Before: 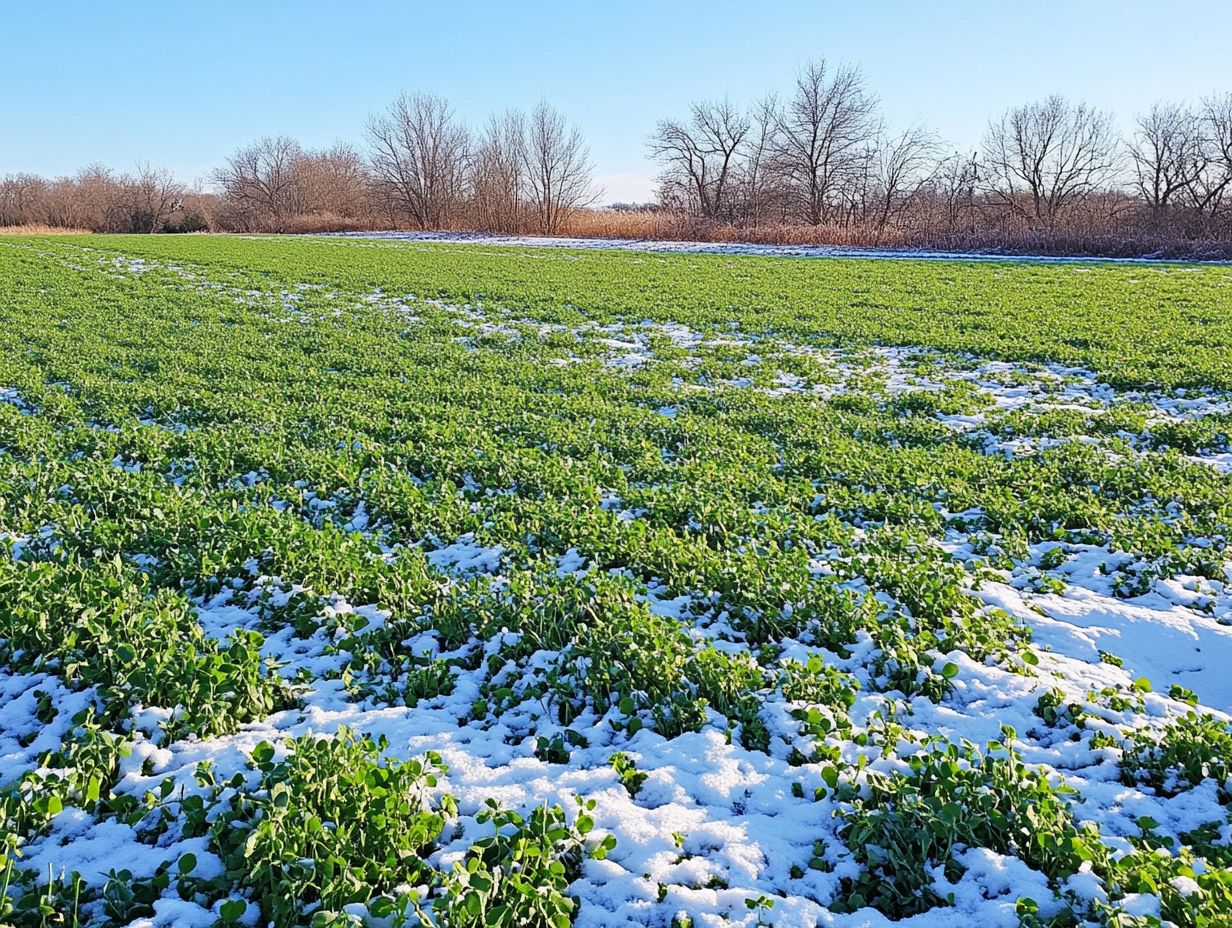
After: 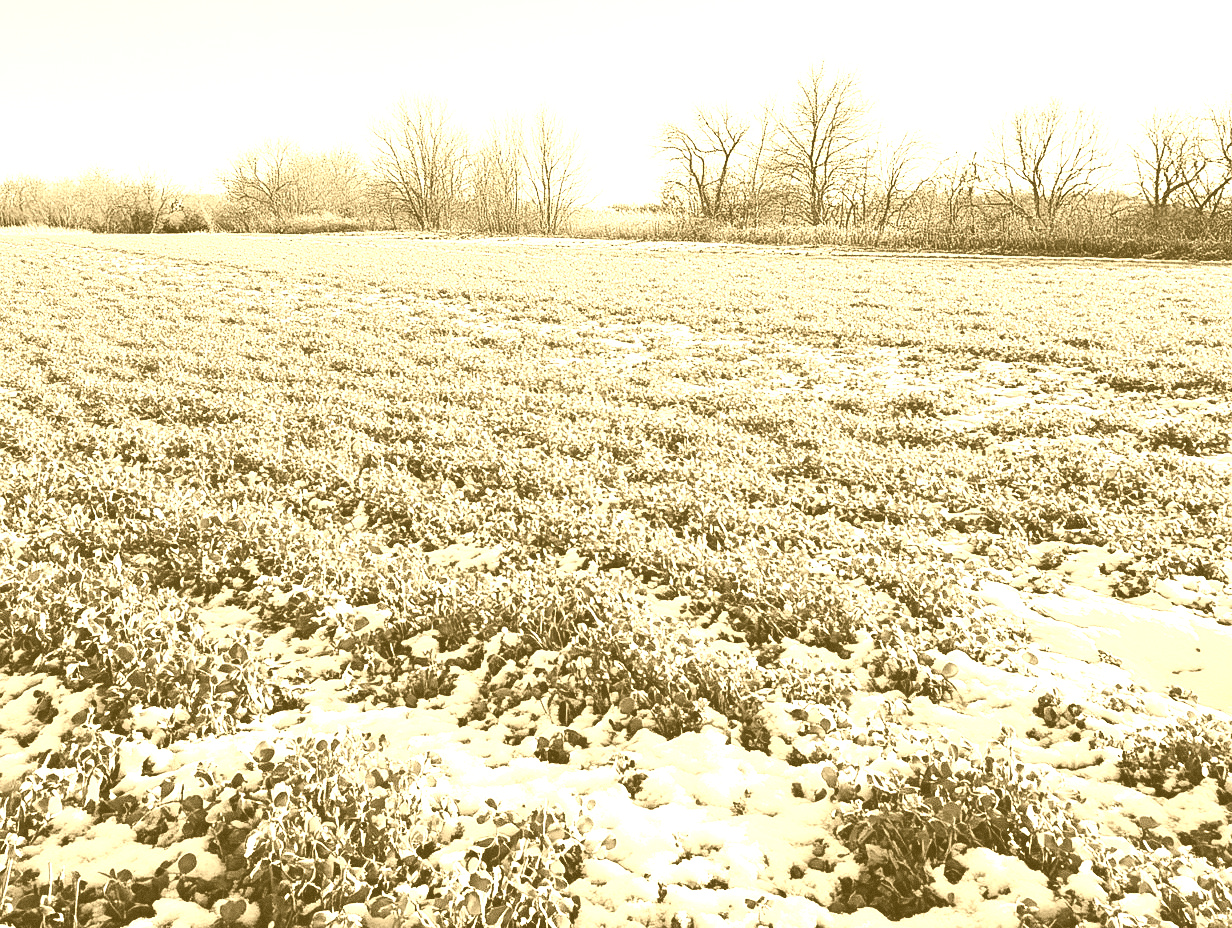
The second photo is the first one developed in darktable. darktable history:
base curve: curves: ch0 [(0, 0) (0.036, 0.025) (0.121, 0.166) (0.206, 0.329) (0.605, 0.79) (1, 1)], preserve colors none
grain: coarseness 0.09 ISO
colorize: hue 36°, source mix 100%
